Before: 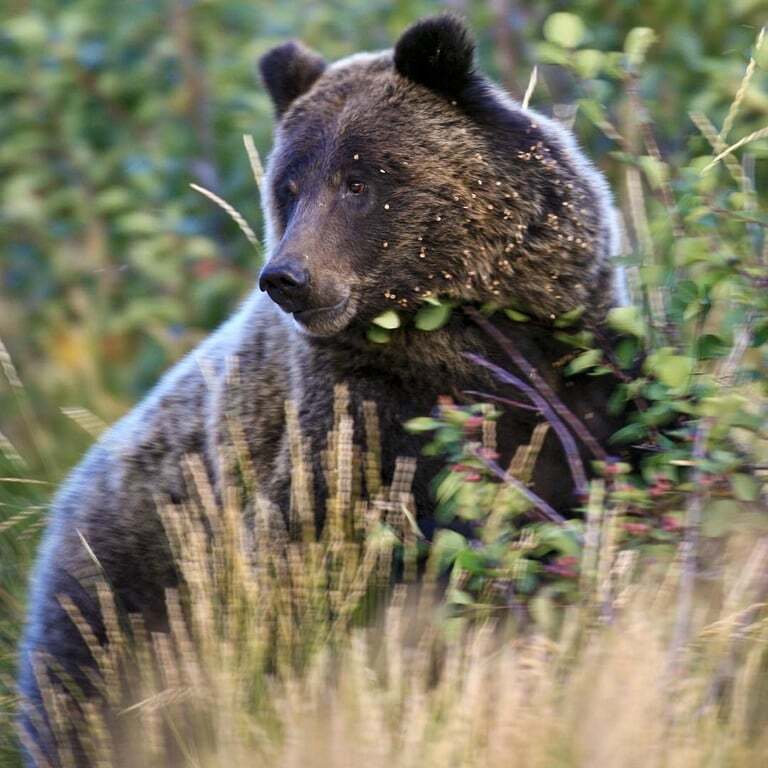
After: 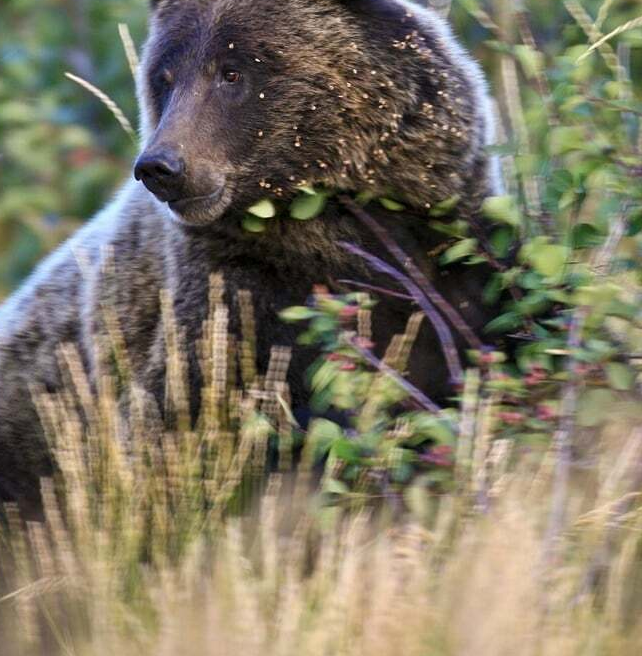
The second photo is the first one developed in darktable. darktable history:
crop: left 16.345%, top 14.528%
